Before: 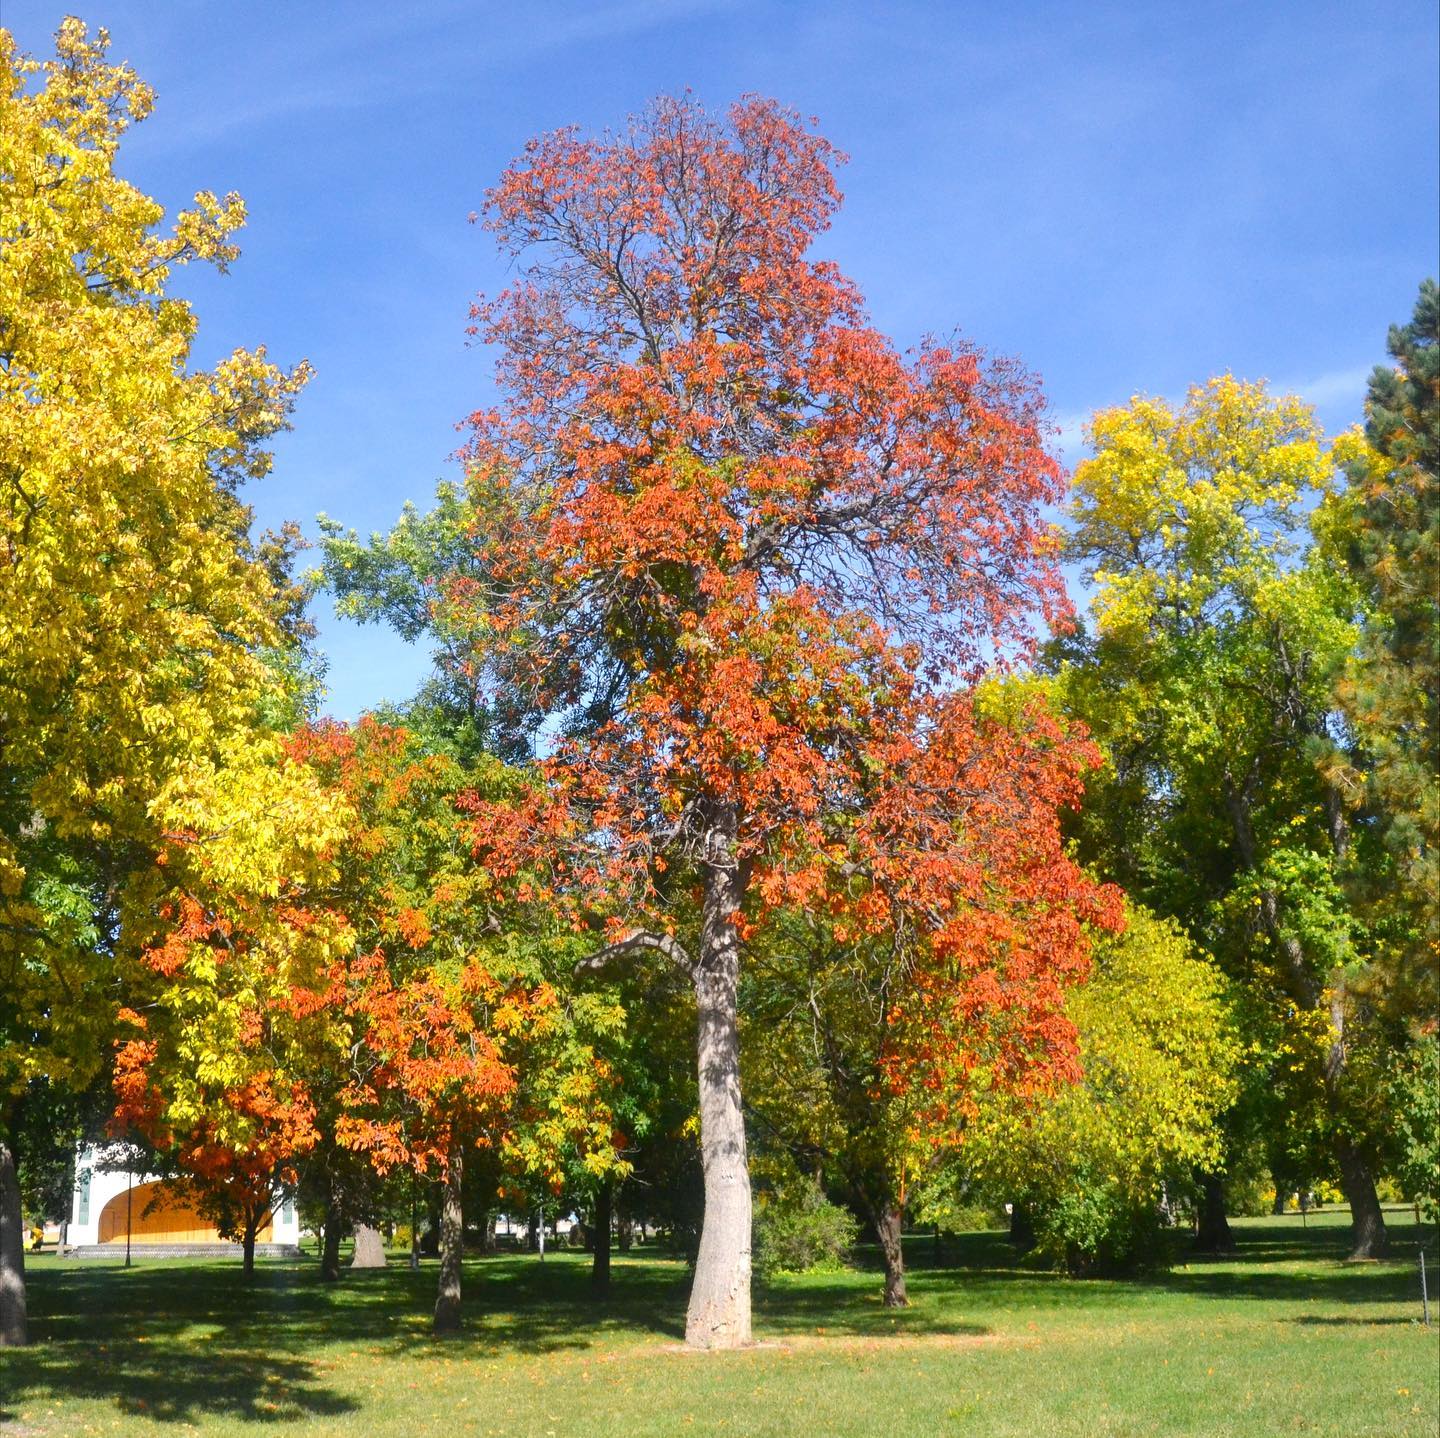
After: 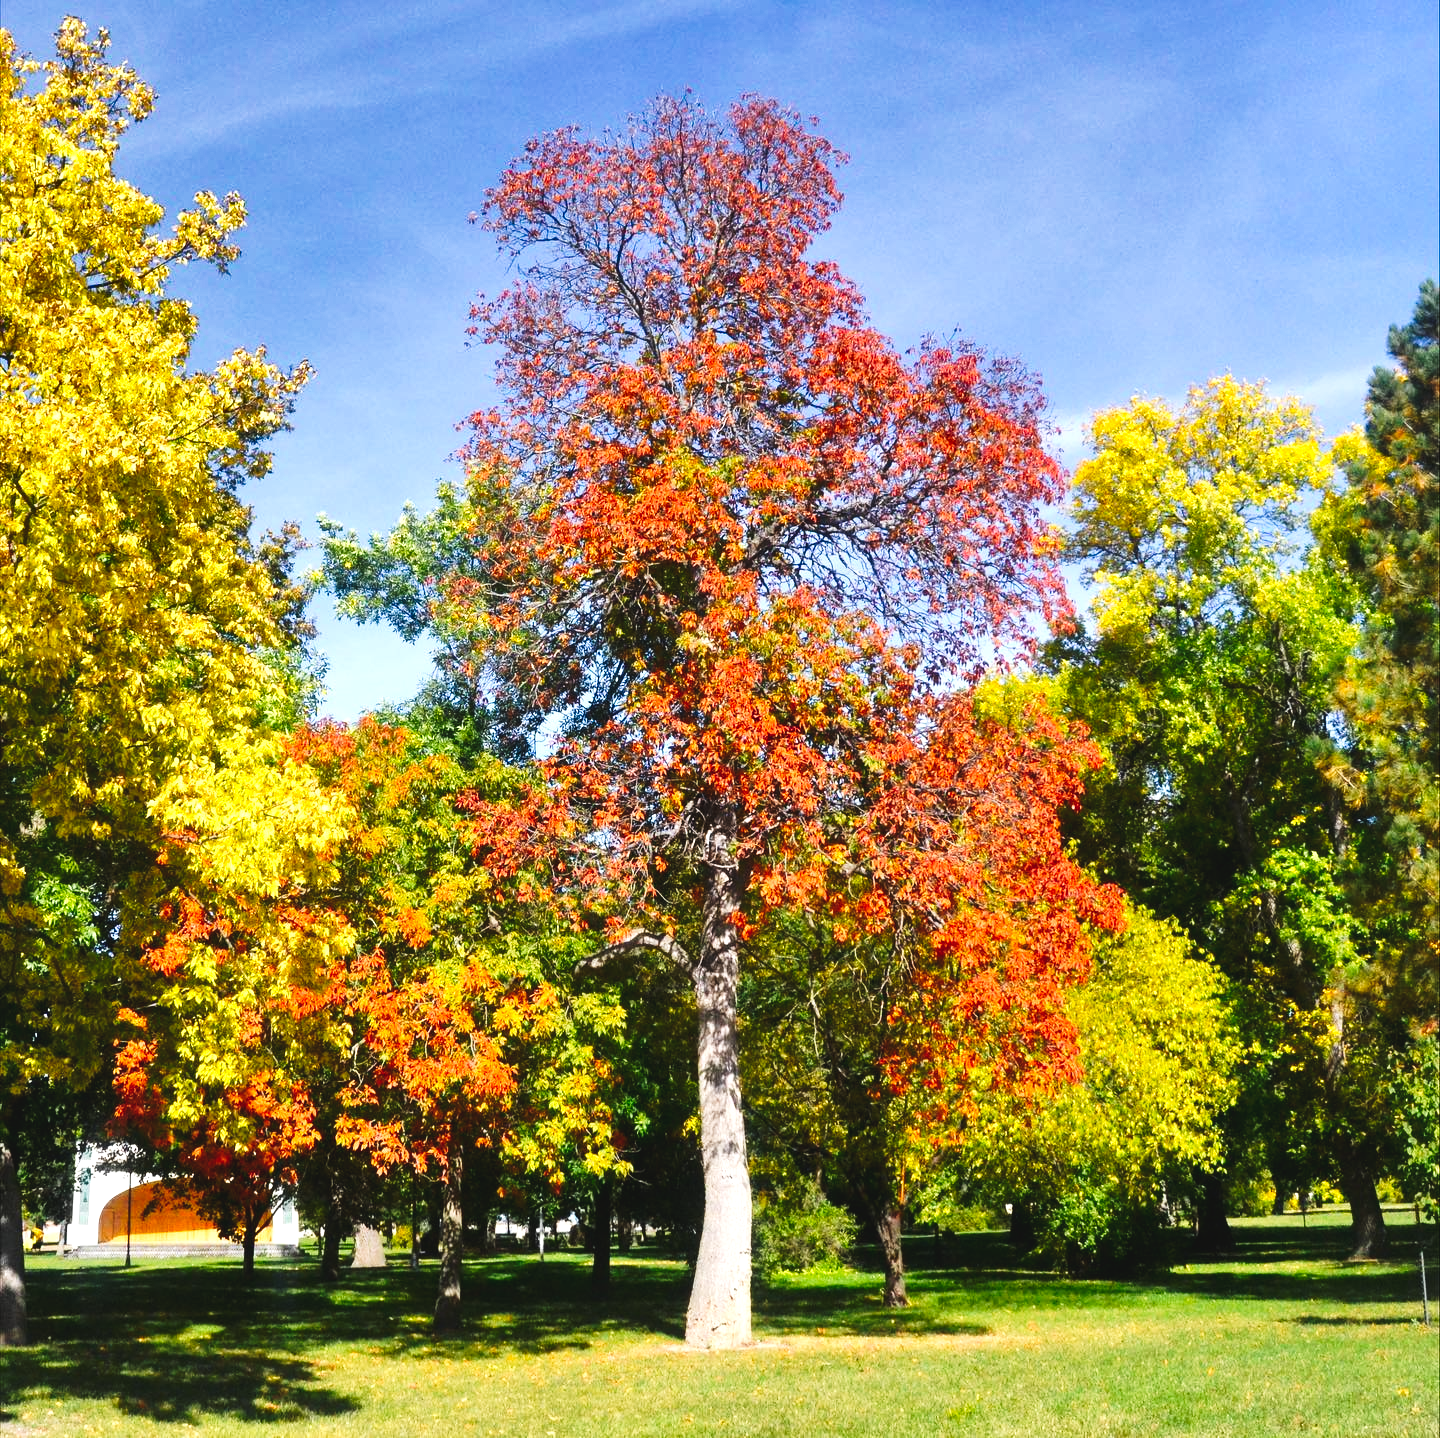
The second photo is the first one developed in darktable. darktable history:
shadows and highlights: radius 168.32, shadows 27.53, white point adjustment 3.14, highlights -68.06, soften with gaussian
tone curve: curves: ch0 [(0, 0) (0.003, 0.047) (0.011, 0.047) (0.025, 0.049) (0.044, 0.051) (0.069, 0.055) (0.1, 0.066) (0.136, 0.089) (0.177, 0.12) (0.224, 0.155) (0.277, 0.205) (0.335, 0.281) (0.399, 0.37) (0.468, 0.47) (0.543, 0.574) (0.623, 0.687) (0.709, 0.801) (0.801, 0.89) (0.898, 0.963) (1, 1)], preserve colors none
